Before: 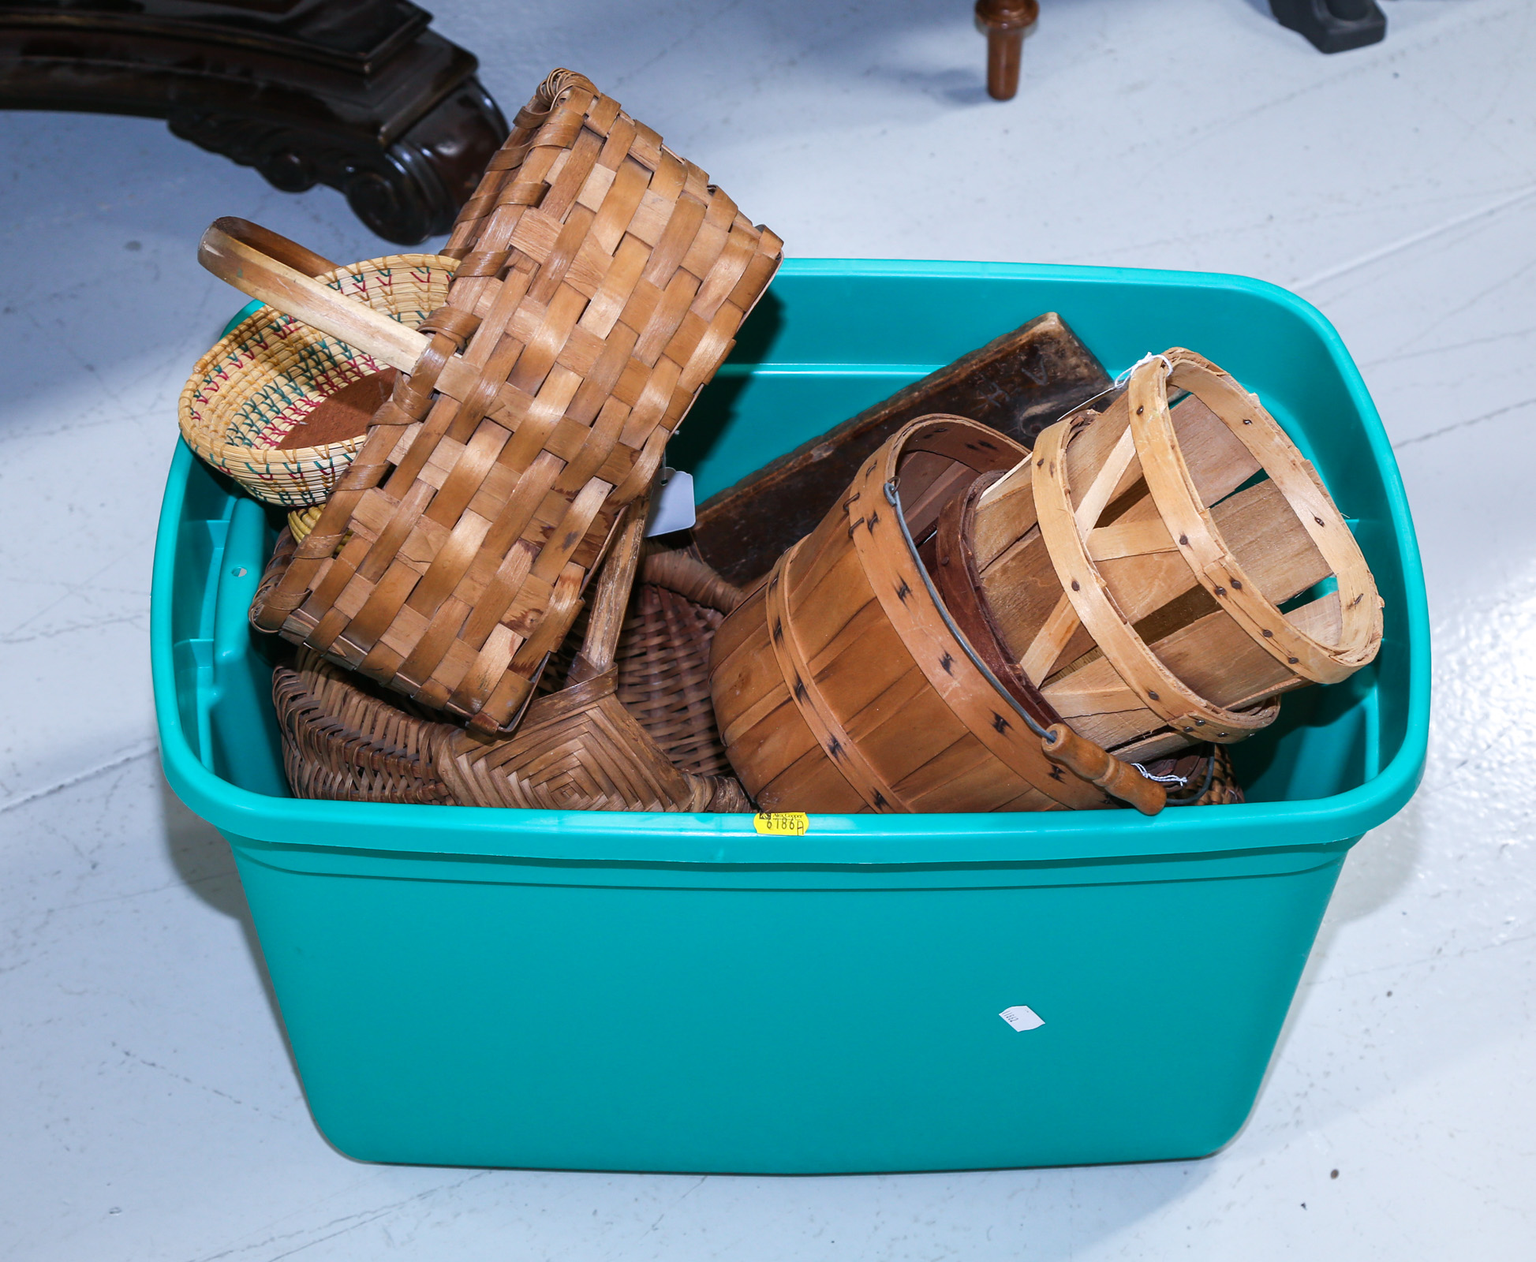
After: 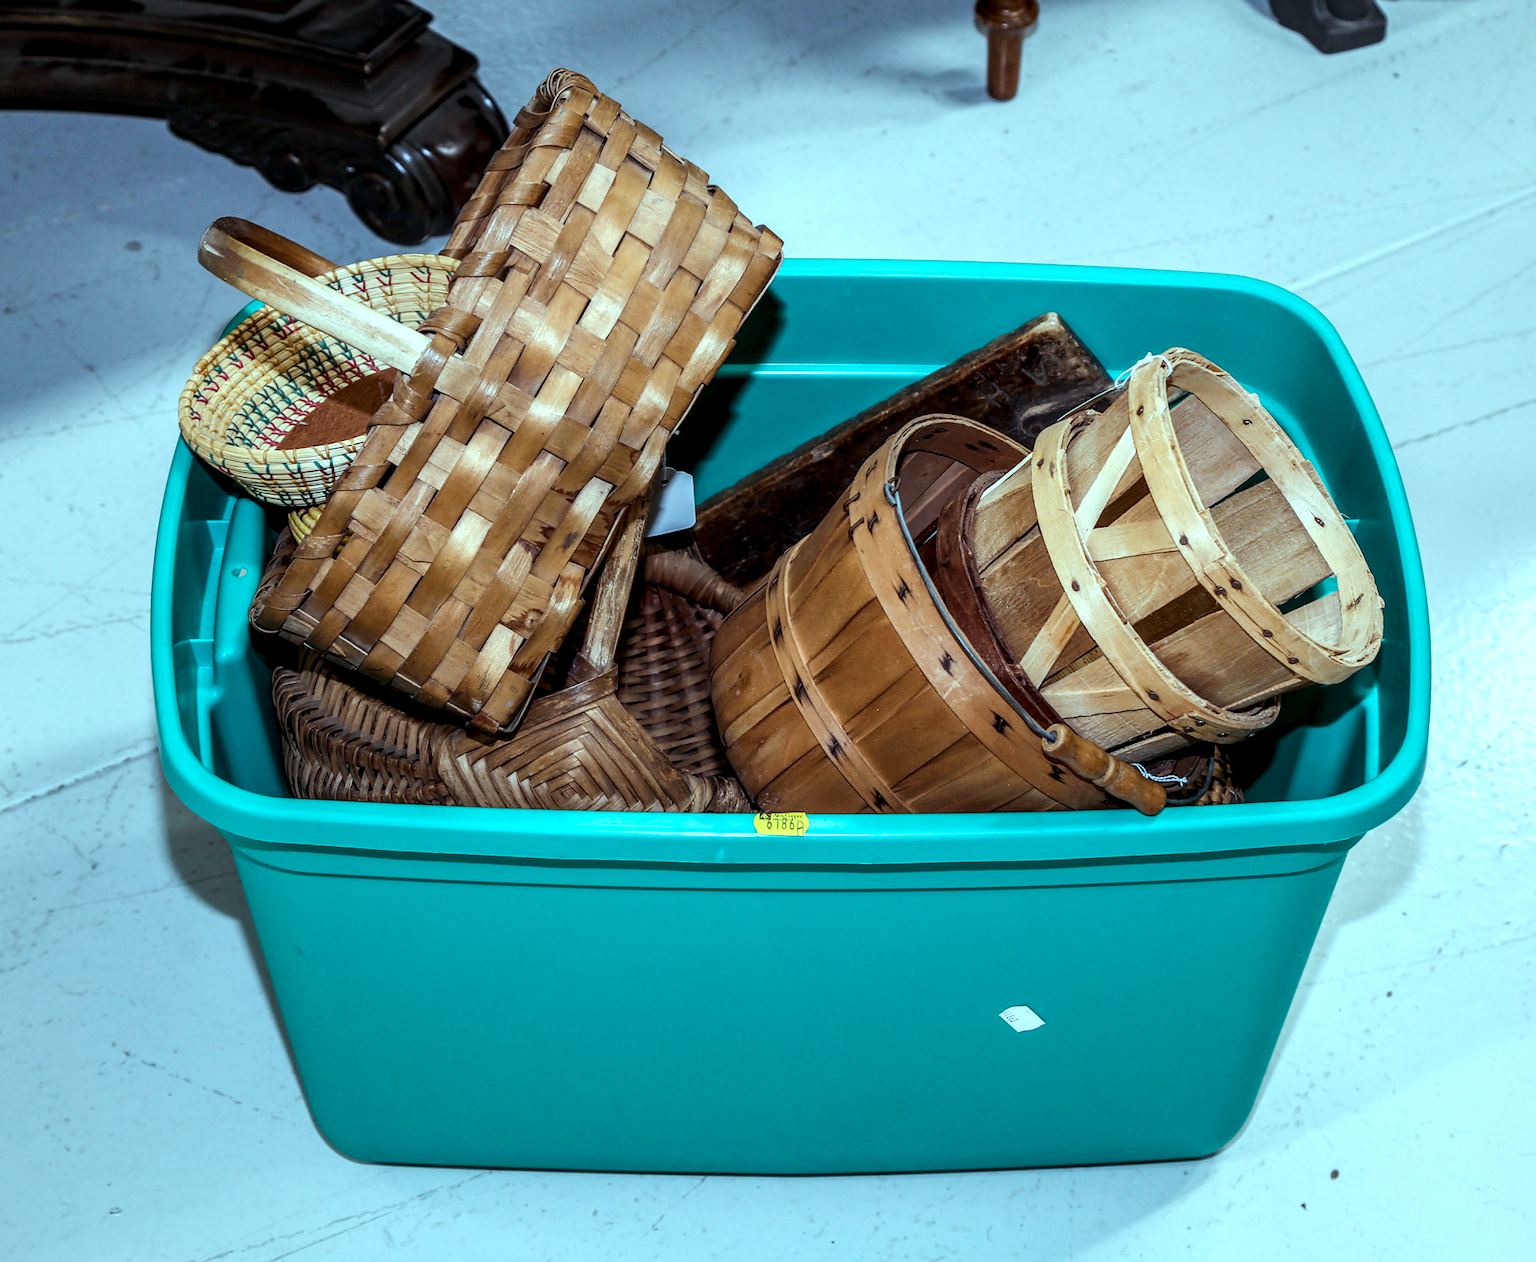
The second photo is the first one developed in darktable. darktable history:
local contrast: highlights 58%, detail 147%
color balance rgb: highlights gain › chroma 5.496%, highlights gain › hue 196.96°, global offset › hue 172.45°, perceptual saturation grading › global saturation 30.057%
contrast brightness saturation: contrast 0.1, saturation -0.304
